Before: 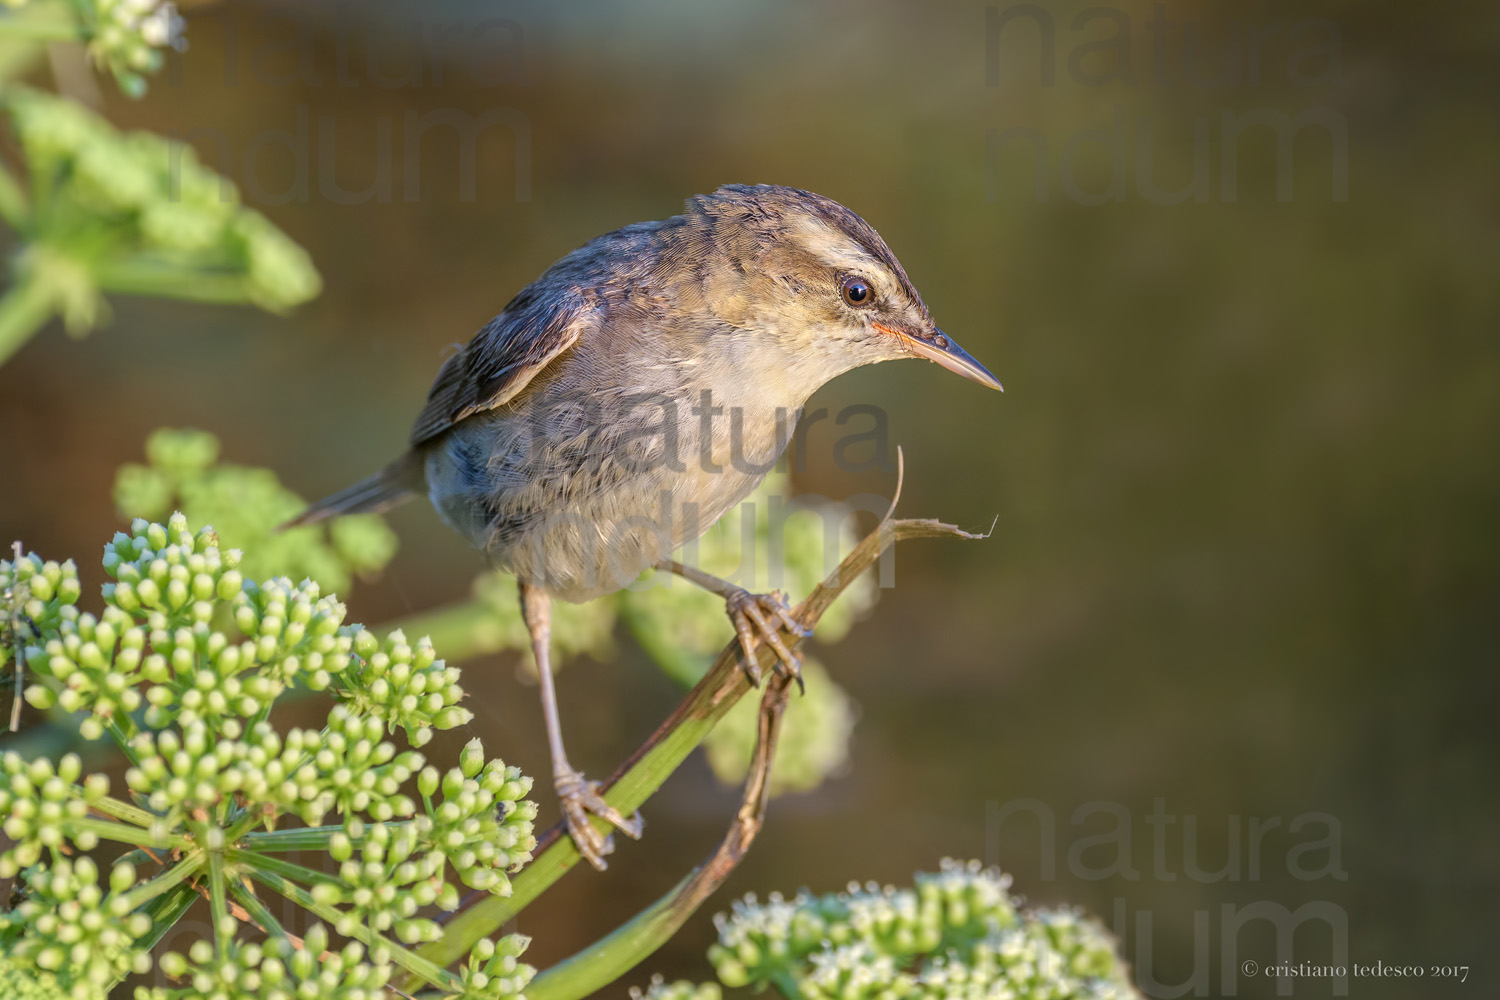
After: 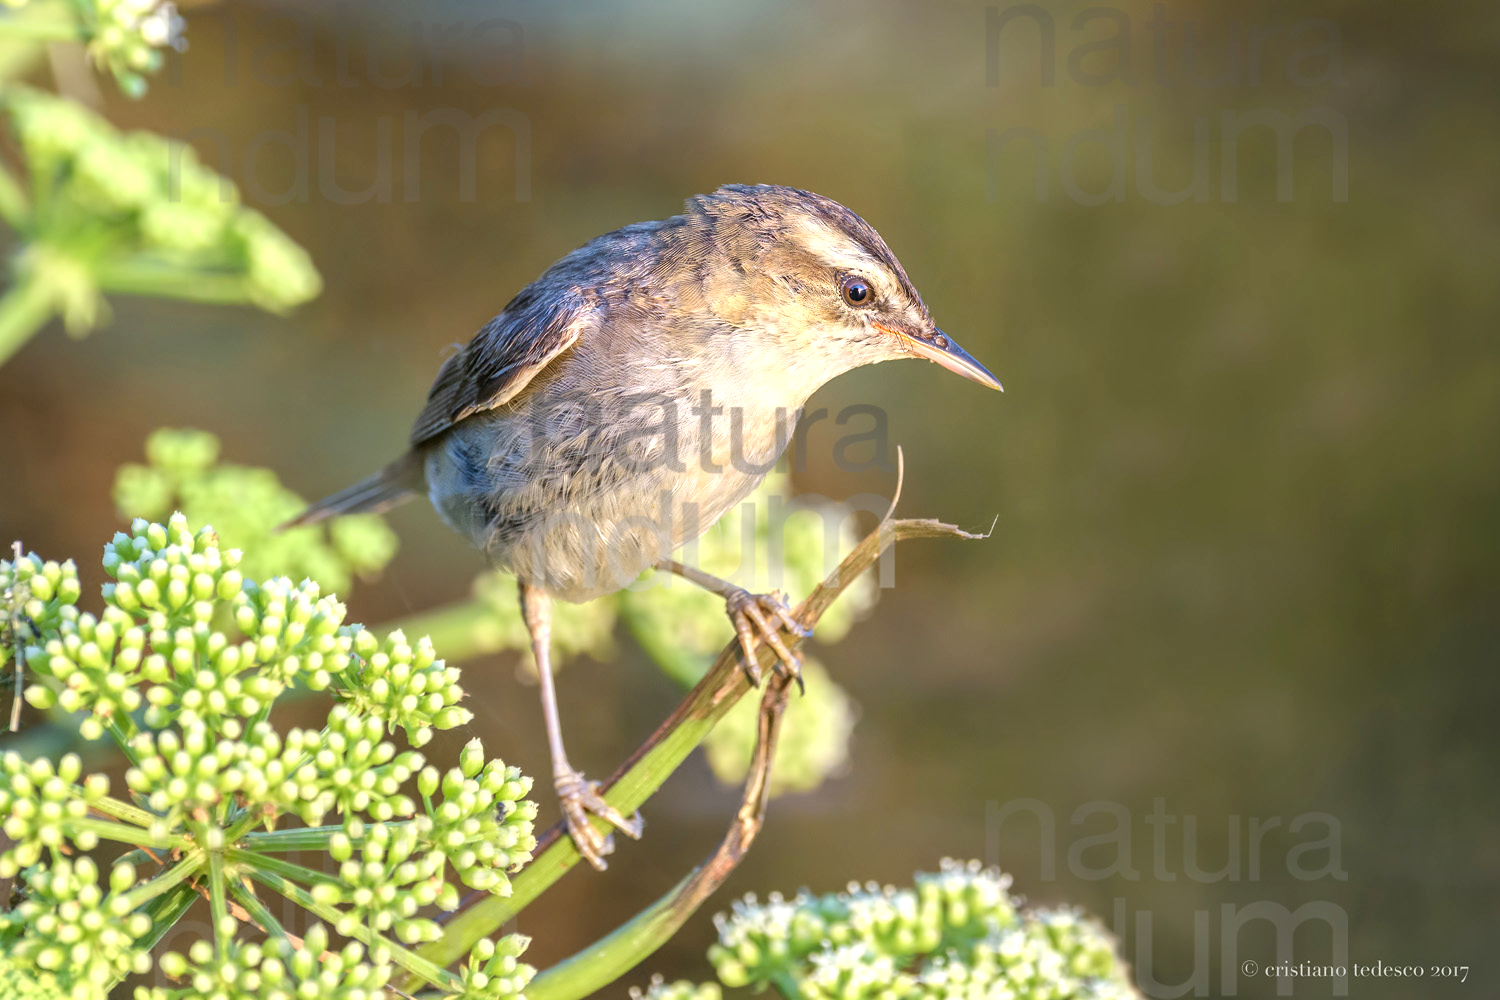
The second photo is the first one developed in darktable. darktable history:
exposure: black level correction 0, exposure 0.698 EV, compensate exposure bias true, compensate highlight preservation false
color correction: highlights b* 0.033, saturation 0.98
